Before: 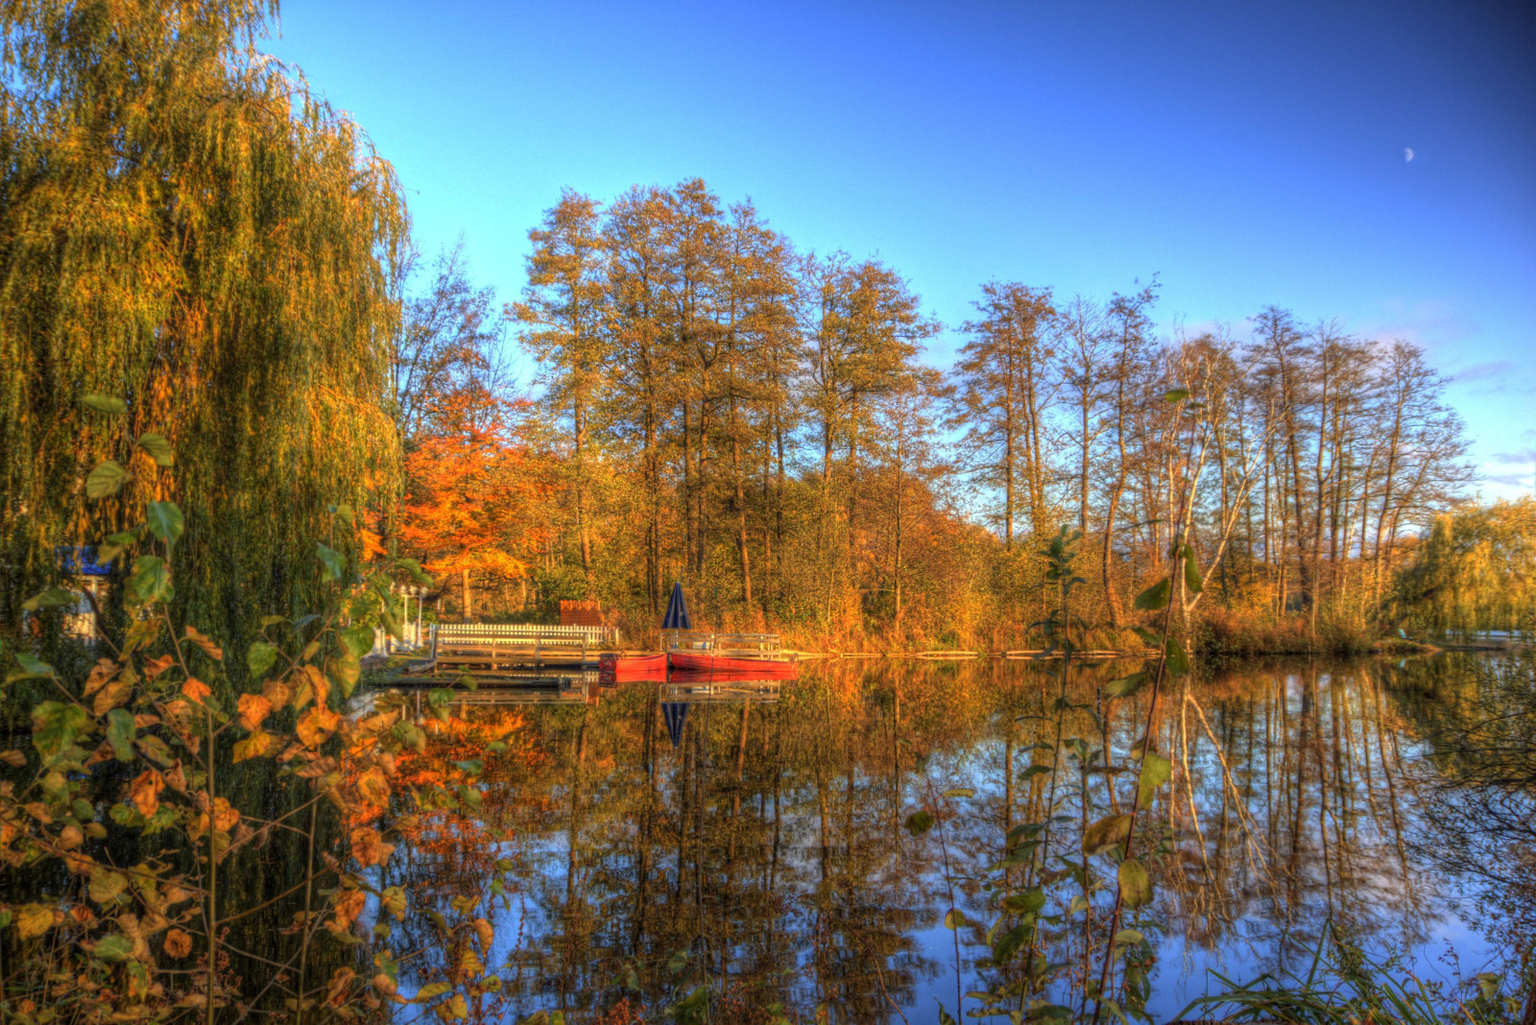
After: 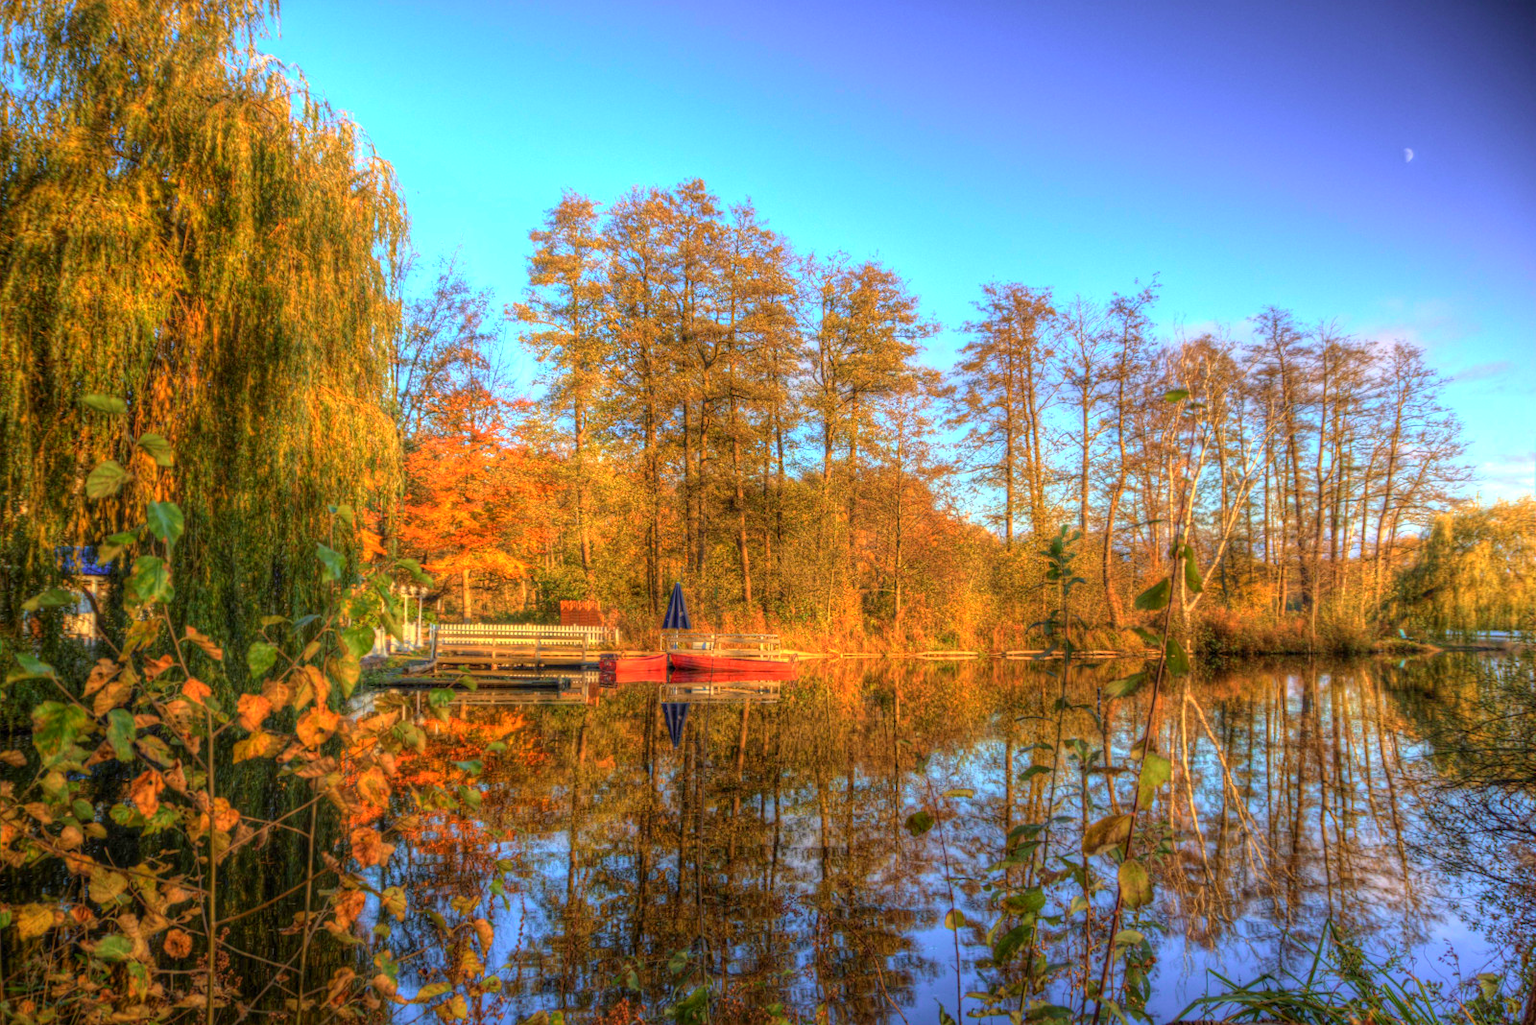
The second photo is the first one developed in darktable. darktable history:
tone curve: curves: ch0 [(0, 0) (0.389, 0.458) (0.745, 0.82) (0.849, 0.917) (0.919, 0.969) (1, 1)]; ch1 [(0, 0) (0.437, 0.404) (0.5, 0.5) (0.529, 0.55) (0.58, 0.6) (0.616, 0.649) (1, 1)]; ch2 [(0, 0) (0.442, 0.428) (0.5, 0.5) (0.525, 0.543) (0.585, 0.62) (1, 1)], color space Lab, independent channels, preserve colors none
